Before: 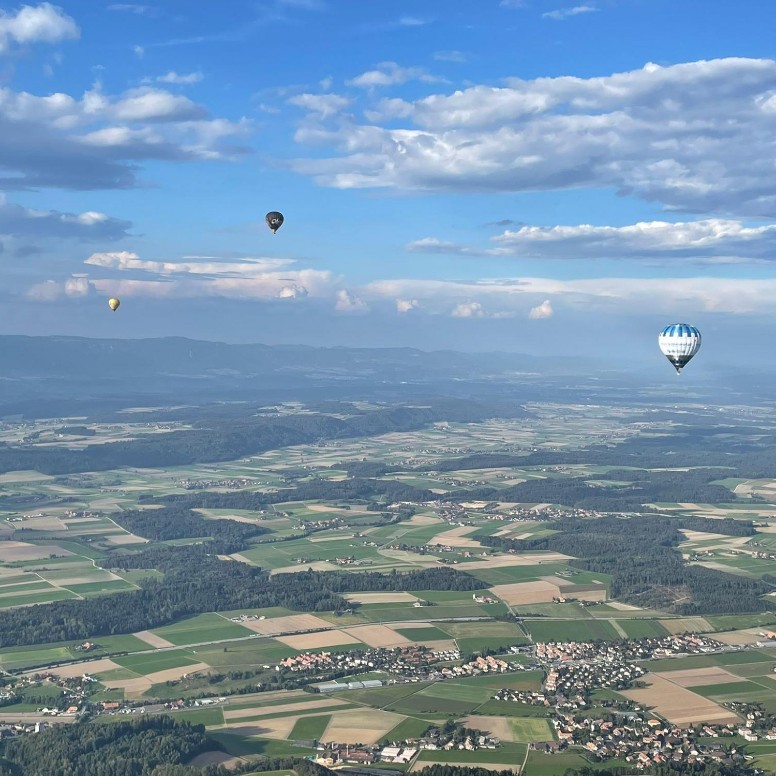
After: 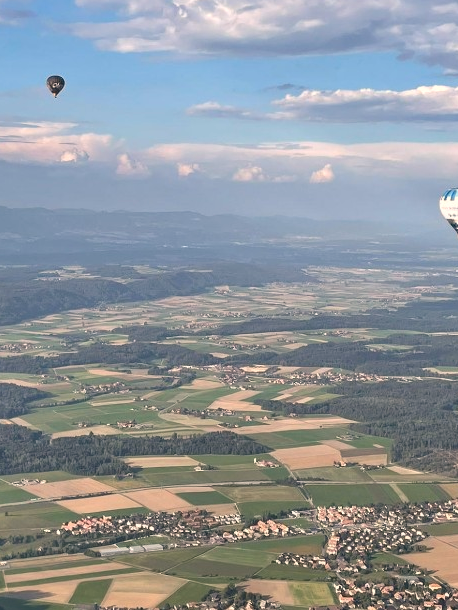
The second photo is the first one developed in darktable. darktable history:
white balance: red 1.127, blue 0.943
crop and rotate: left 28.256%, top 17.734%, right 12.656%, bottom 3.573%
